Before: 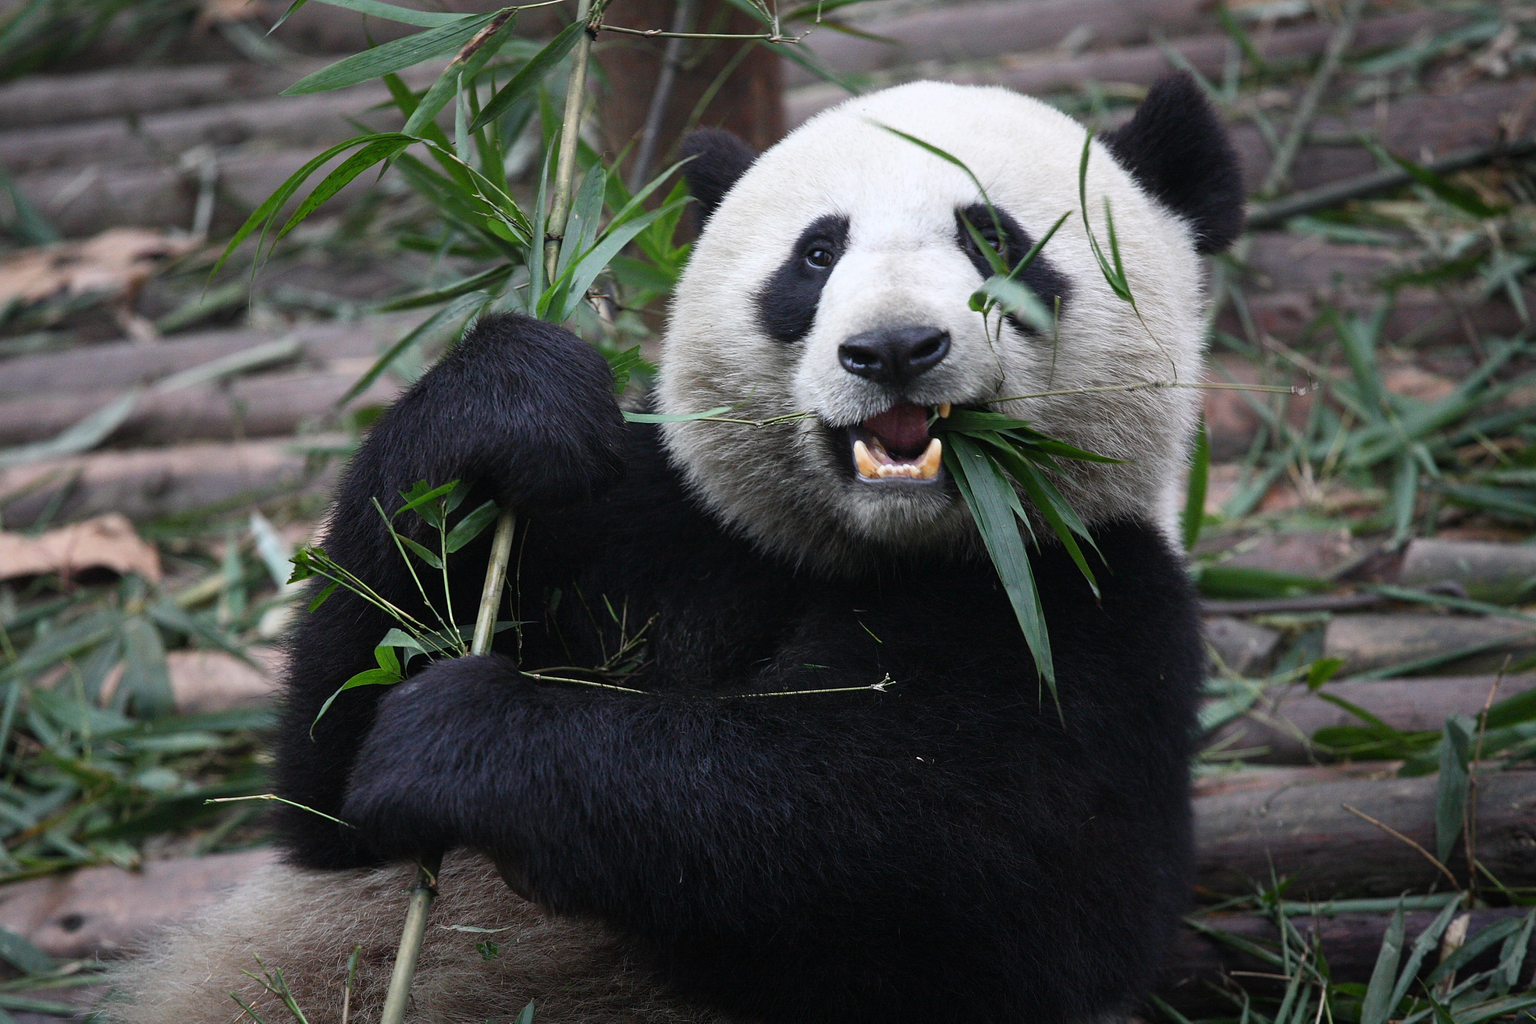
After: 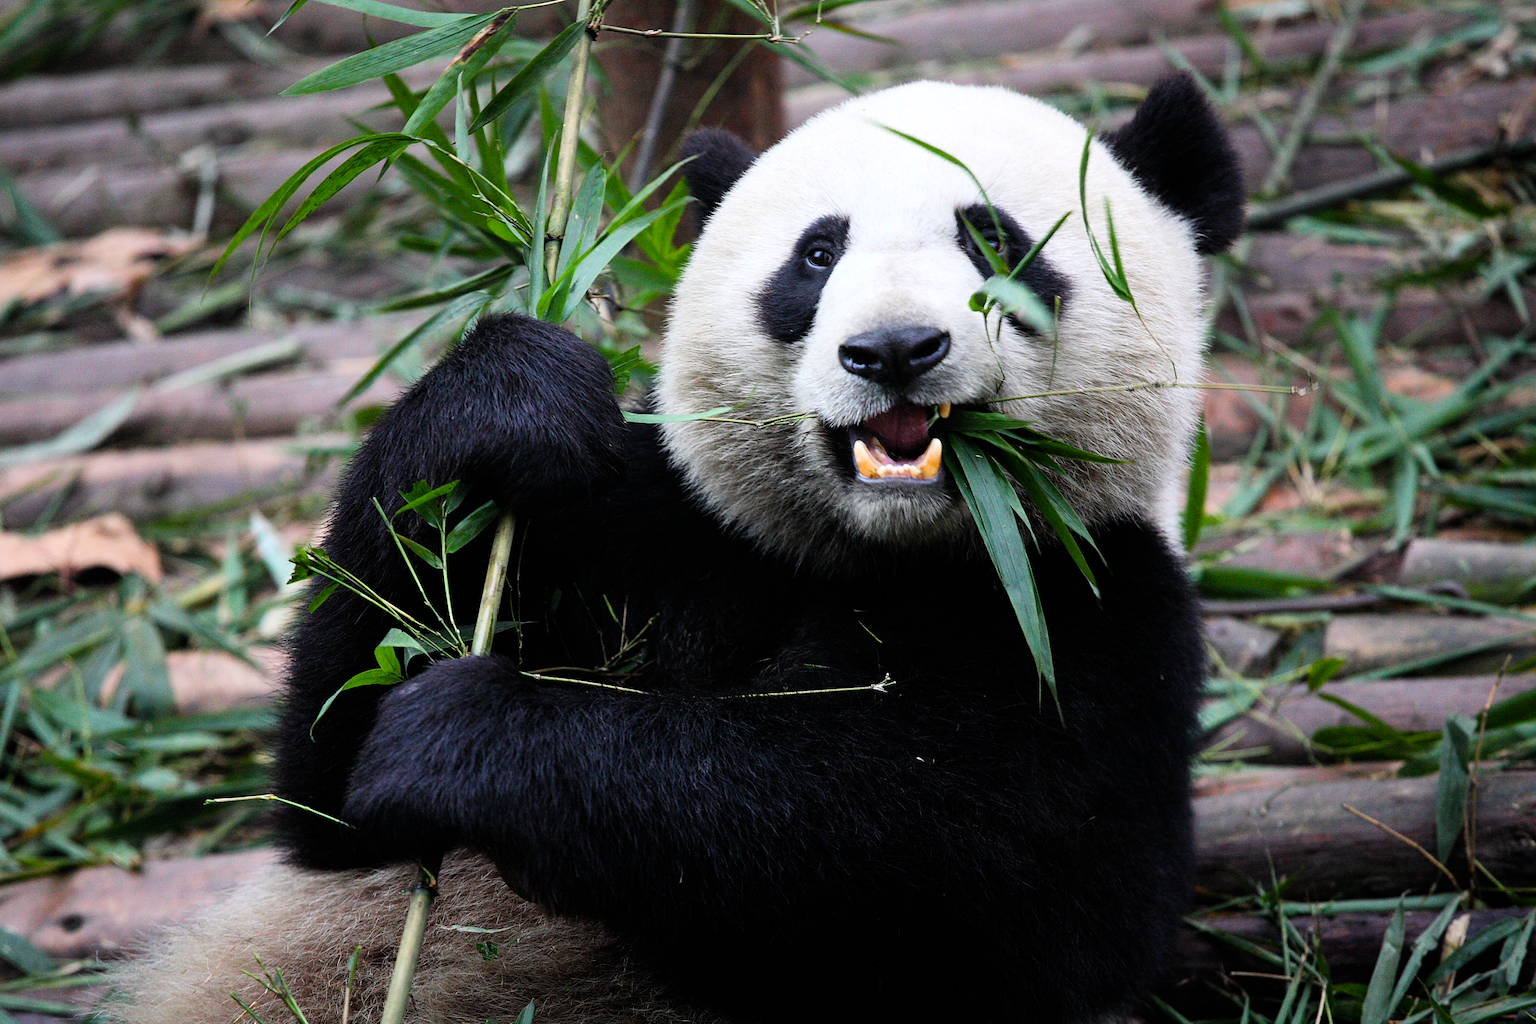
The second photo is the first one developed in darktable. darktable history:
color balance rgb: perceptual saturation grading › global saturation 25%, global vibrance 20%
filmic rgb: black relative exposure -7.65 EV, white relative exposure 4.56 EV, hardness 3.61, contrast 1.05
levels: mode automatic, black 0.023%, white 99.97%, levels [0.062, 0.494, 0.925]
